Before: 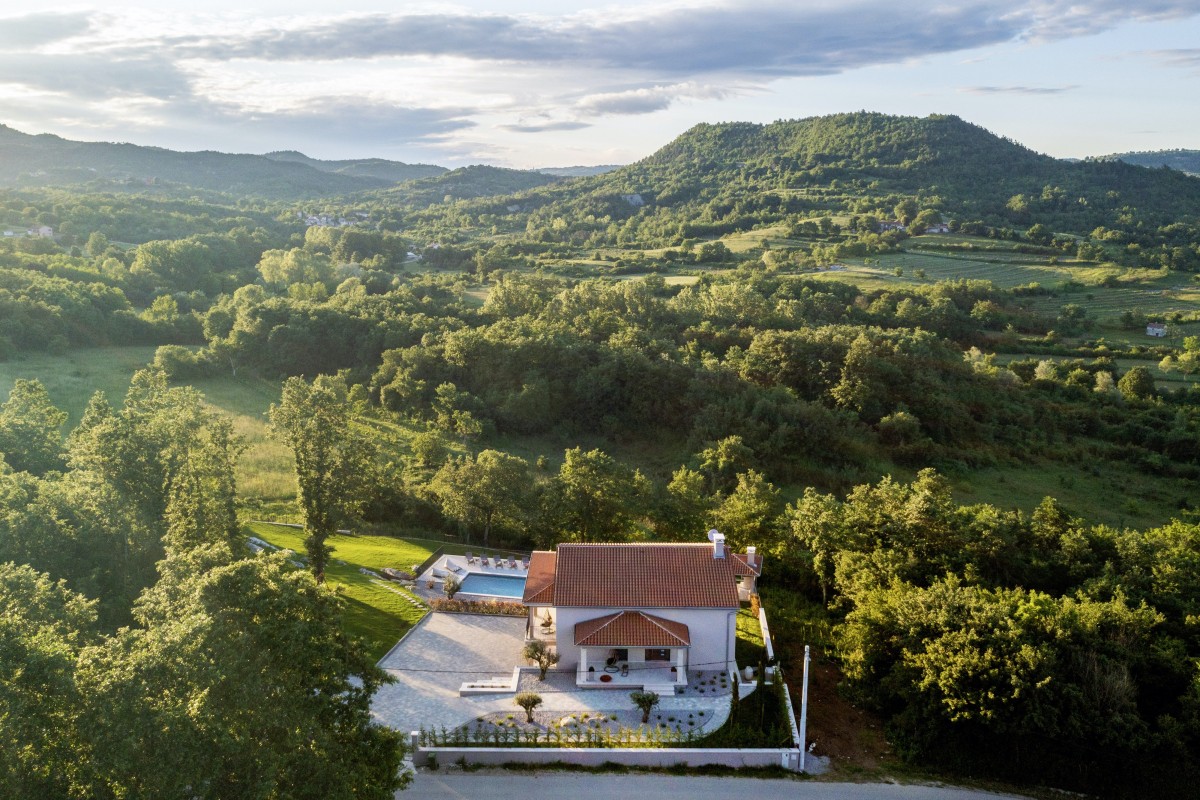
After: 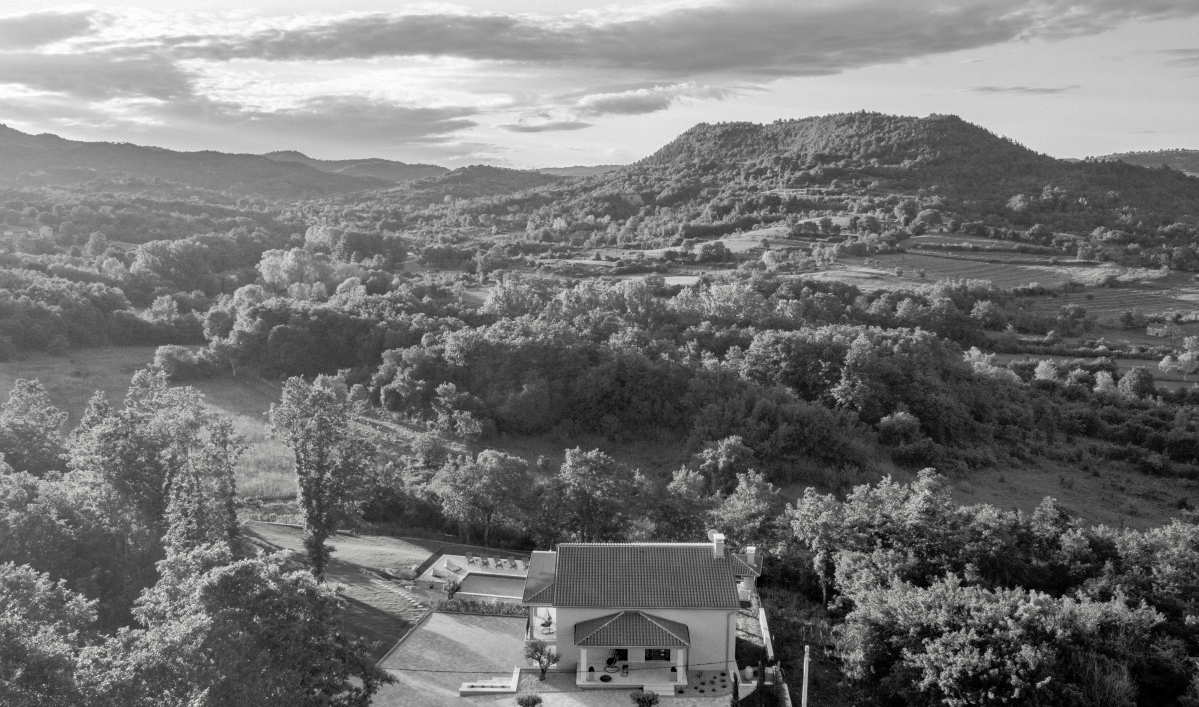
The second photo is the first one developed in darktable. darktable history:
shadows and highlights: on, module defaults
crop and rotate: top 0%, bottom 11.522%
contrast brightness saturation: saturation -0.986
haze removal: compatibility mode true, adaptive false
